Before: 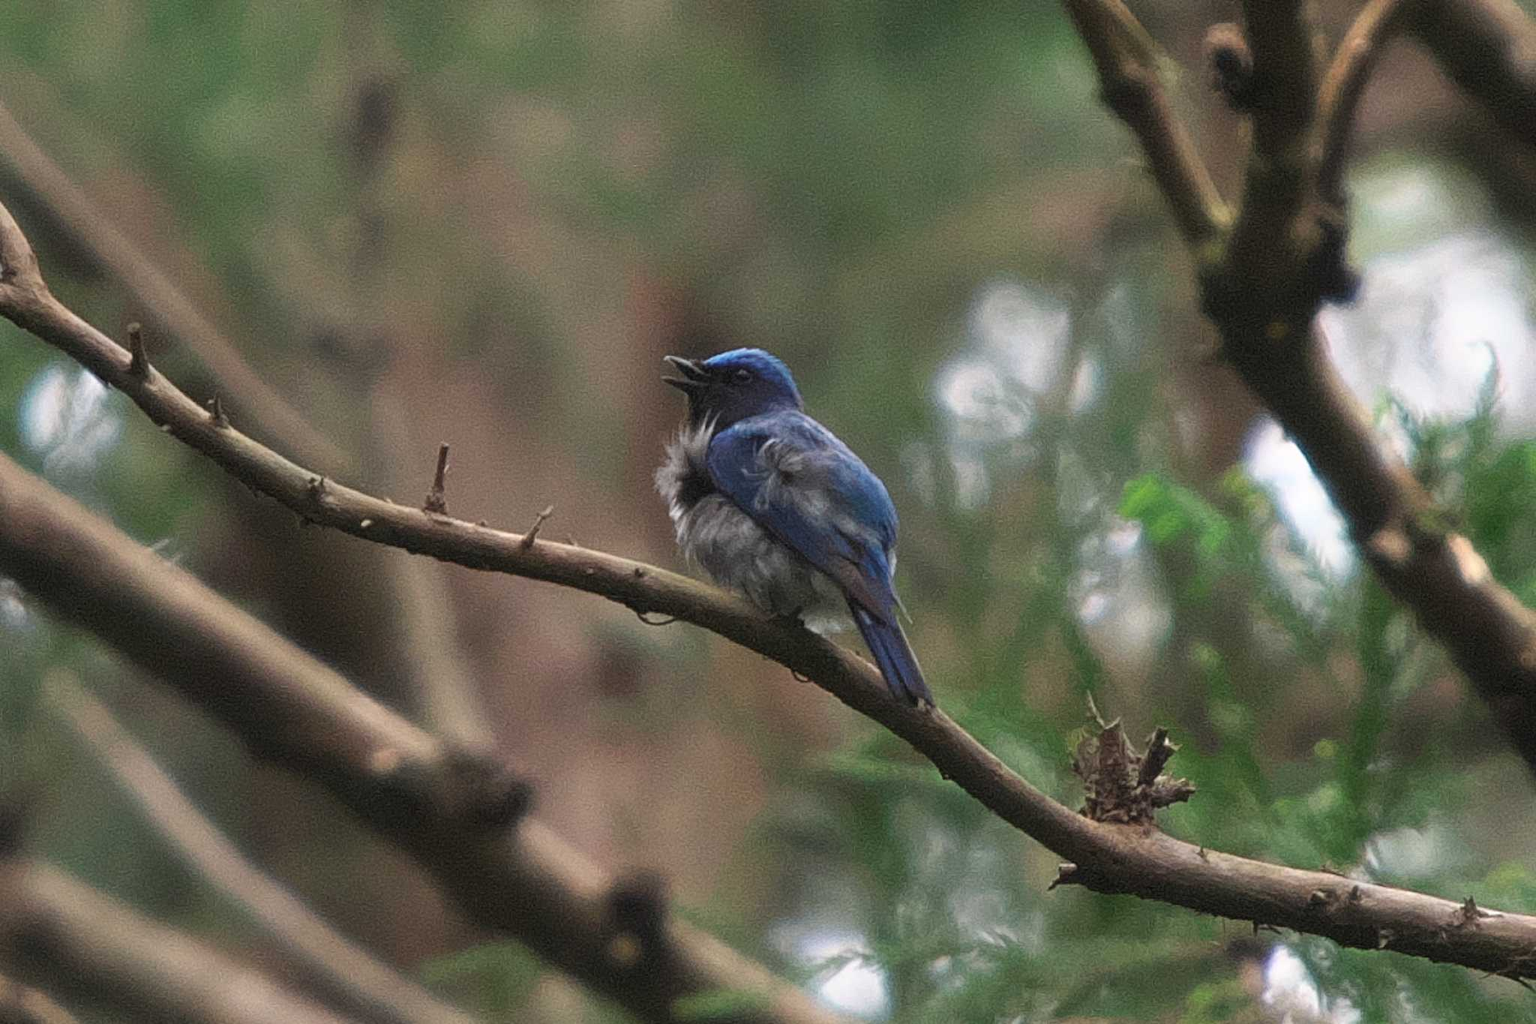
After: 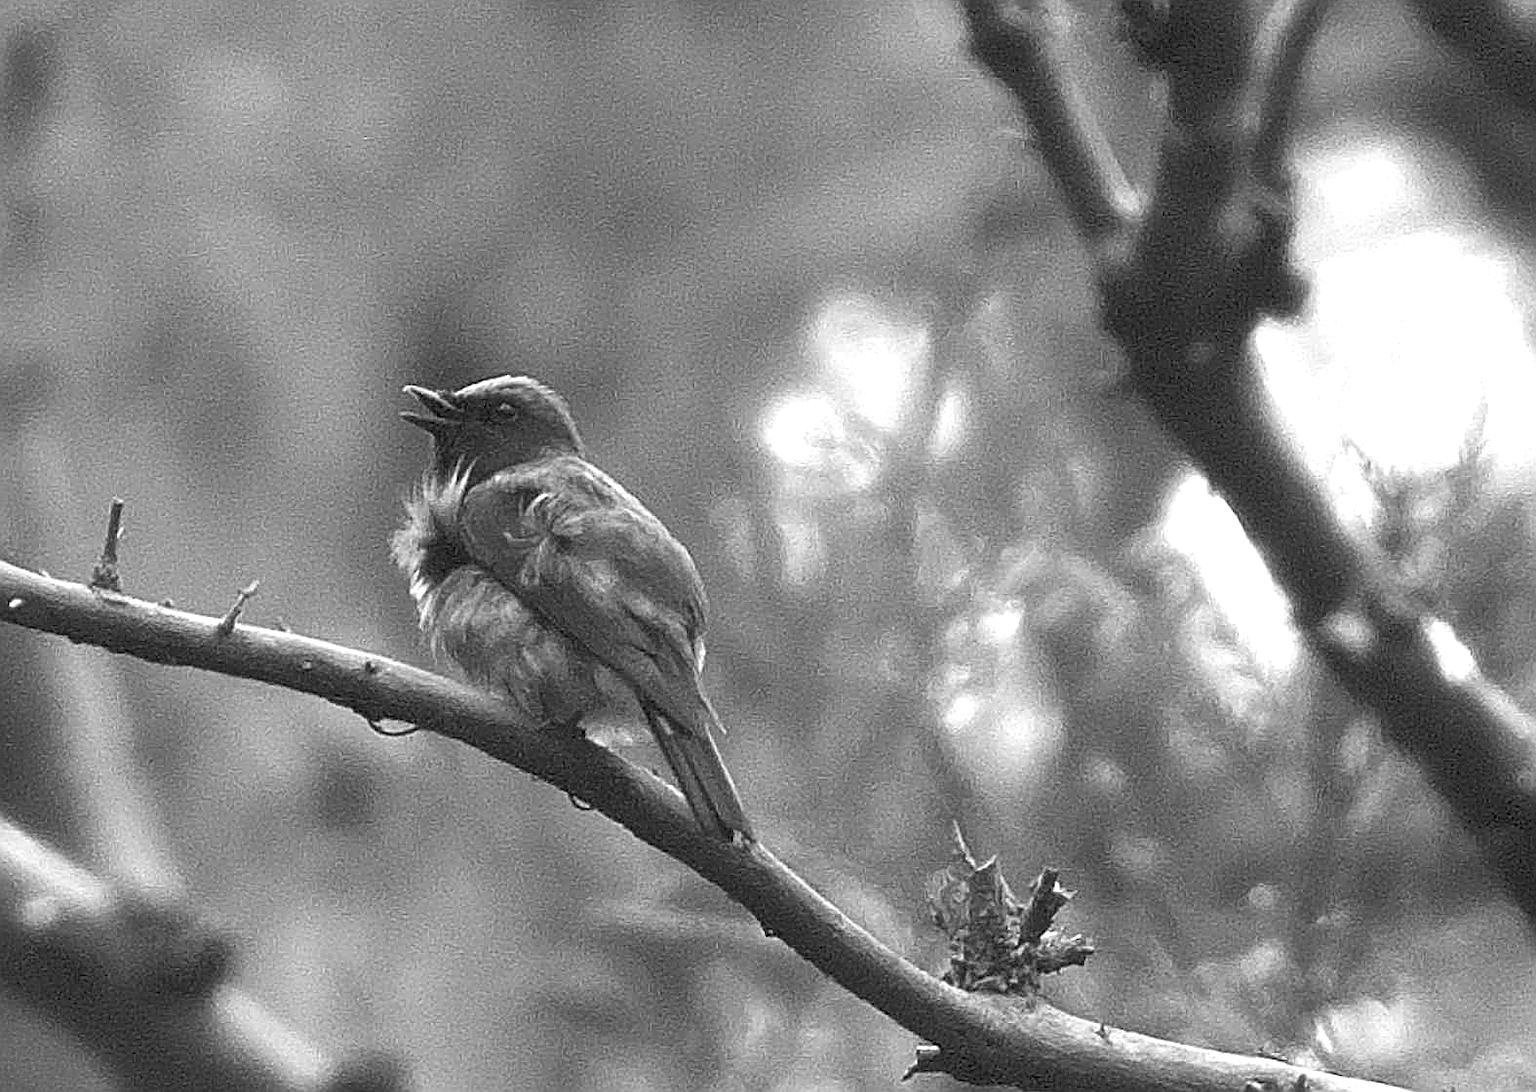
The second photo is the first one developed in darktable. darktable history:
sharpen: radius 1.4, amount 1.25, threshold 0.7
shadows and highlights: shadows 43.06, highlights 6.94
crop: left 23.095%, top 5.827%, bottom 11.854%
monochrome: a 32, b 64, size 2.3
exposure: exposure 1 EV, compensate highlight preservation false
